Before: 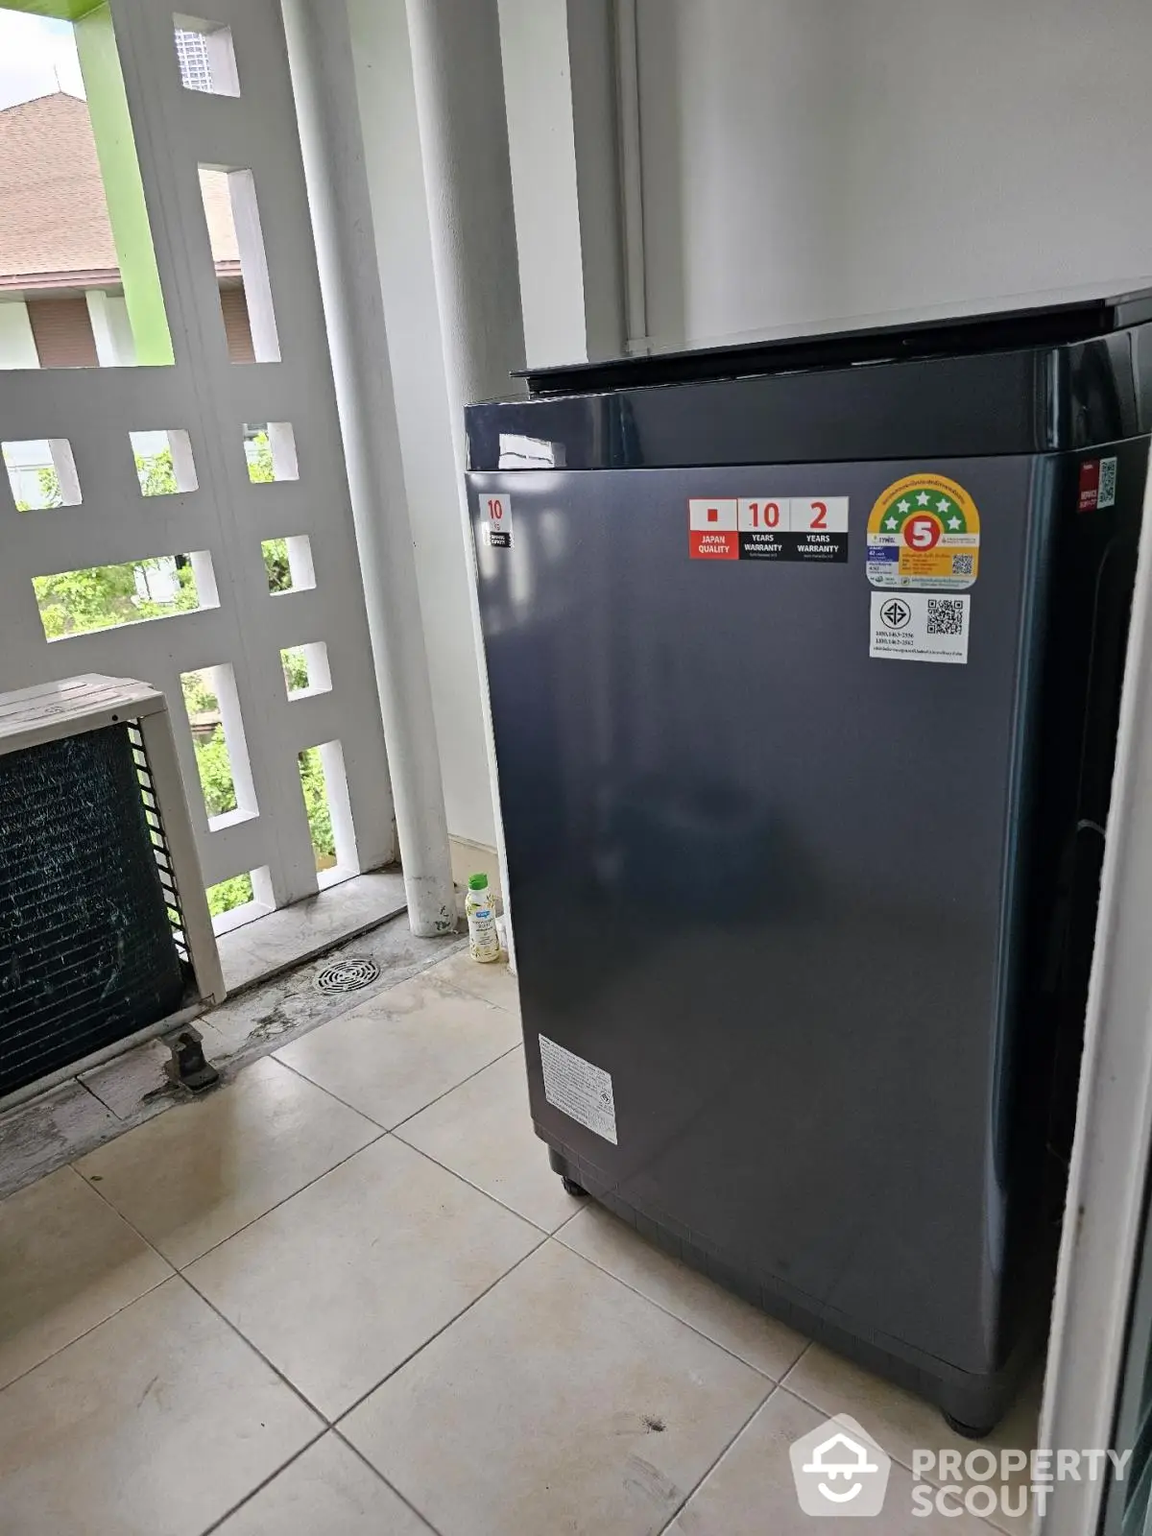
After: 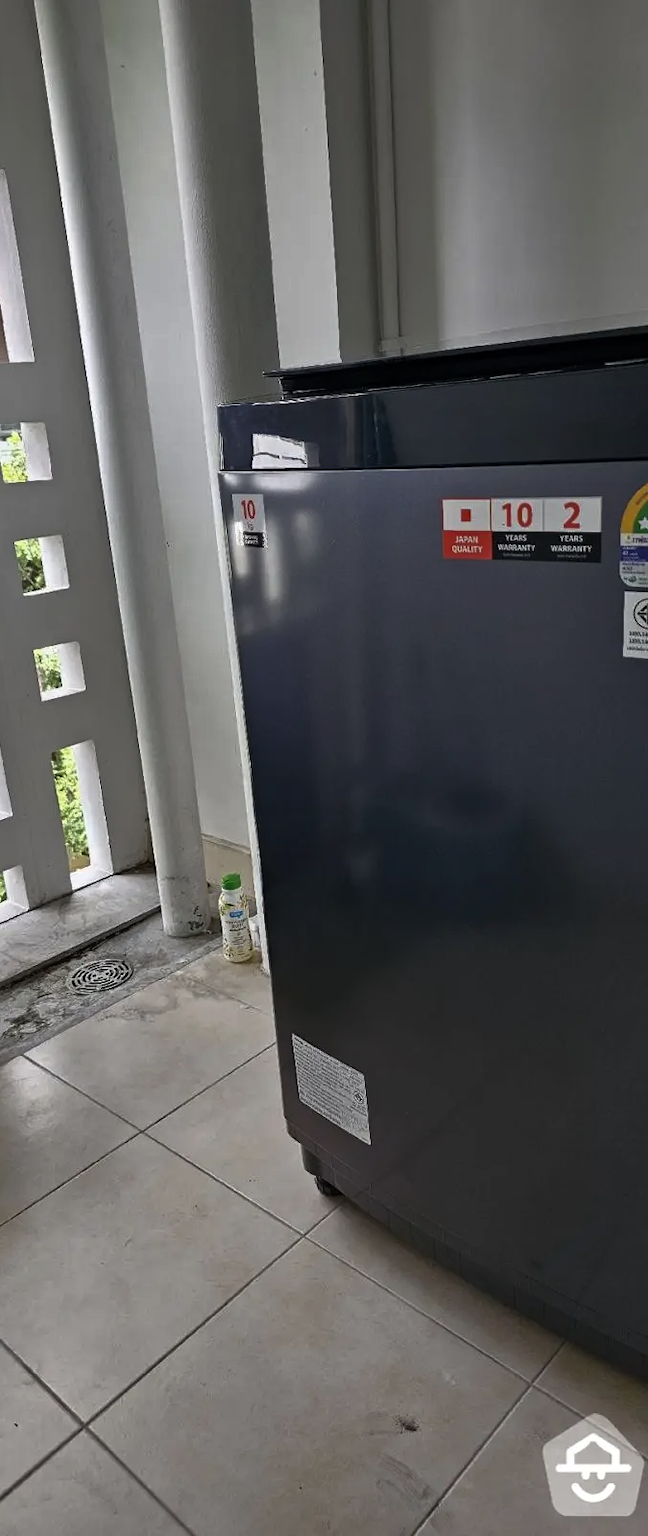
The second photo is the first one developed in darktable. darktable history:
crop: left 21.496%, right 22.254%
rgb curve: curves: ch0 [(0, 0) (0.415, 0.237) (1, 1)]
